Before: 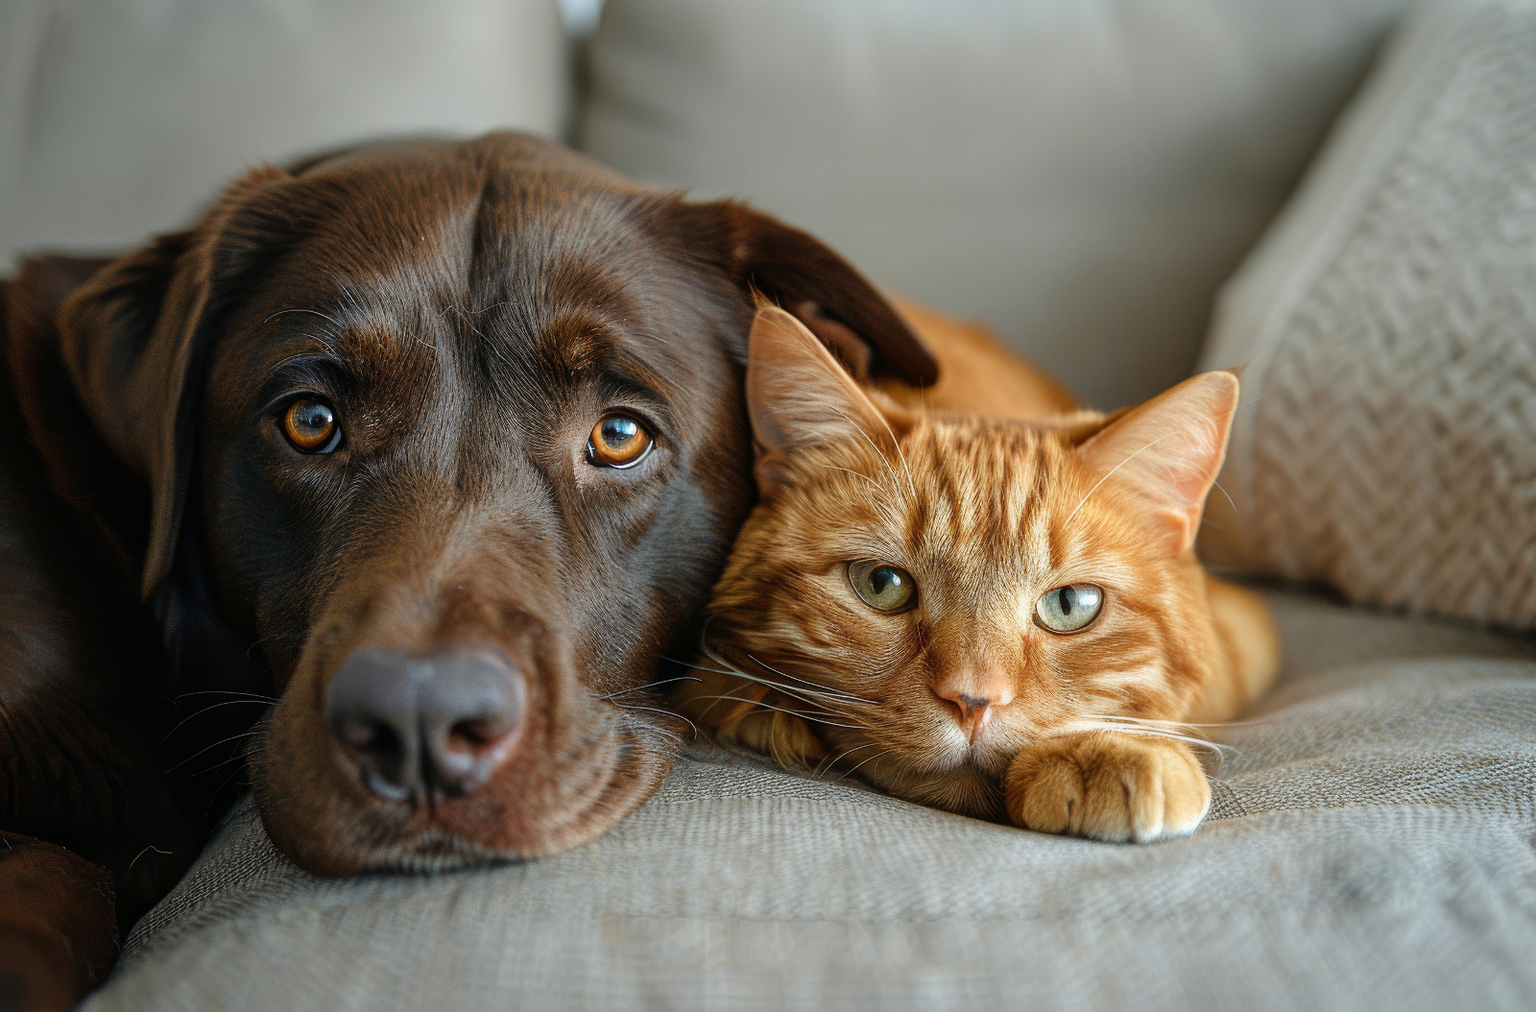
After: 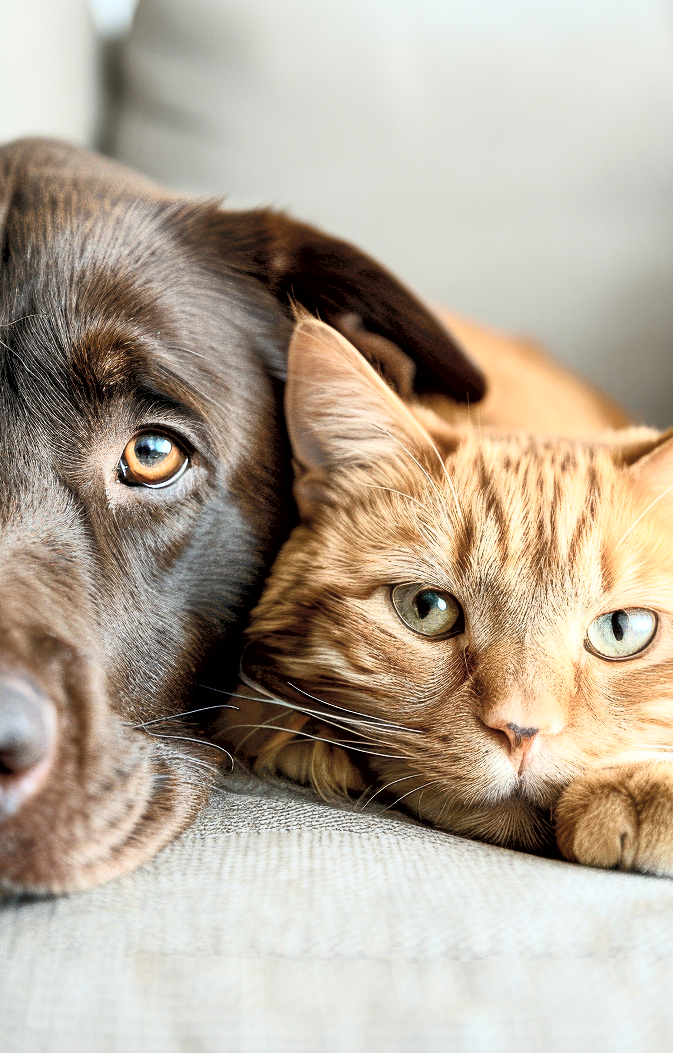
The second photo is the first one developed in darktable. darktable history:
crop: left 30.792%, right 27.101%
exposure: black level correction 0.008, exposure 0.095 EV, compensate highlight preservation false
contrast brightness saturation: contrast 0.422, brightness 0.564, saturation -0.197
